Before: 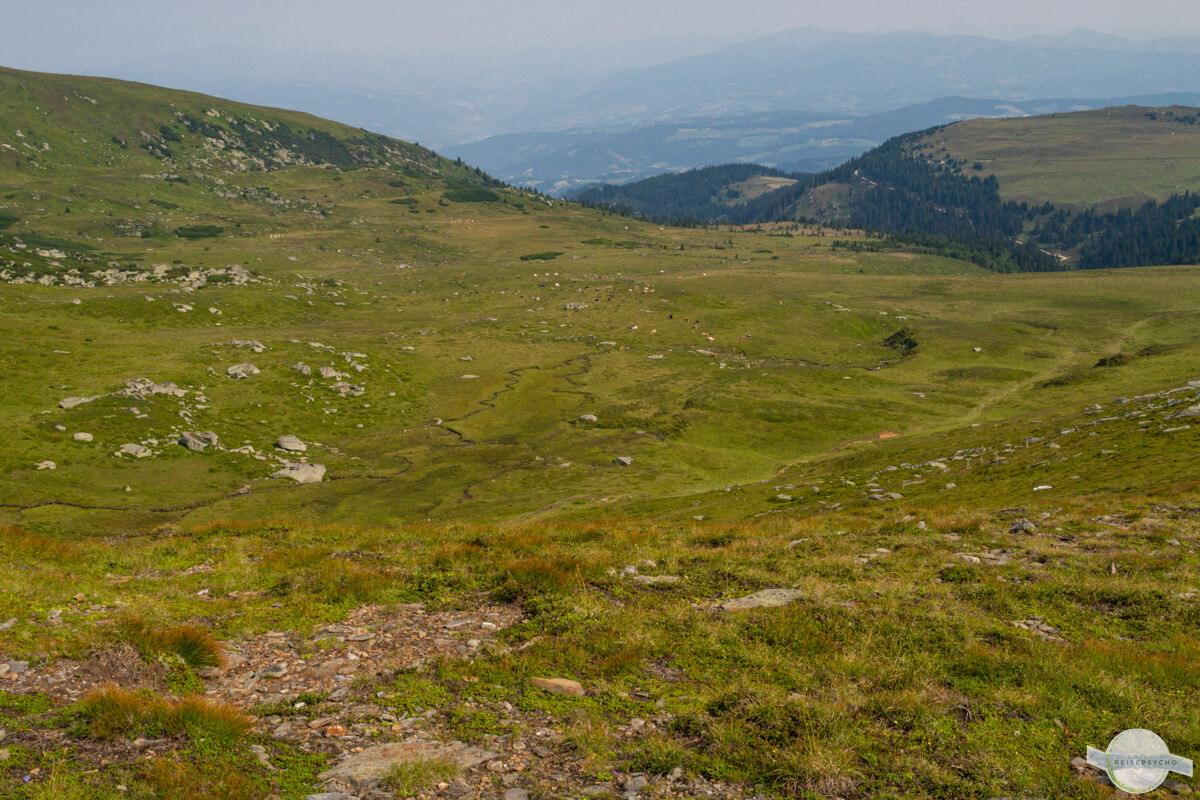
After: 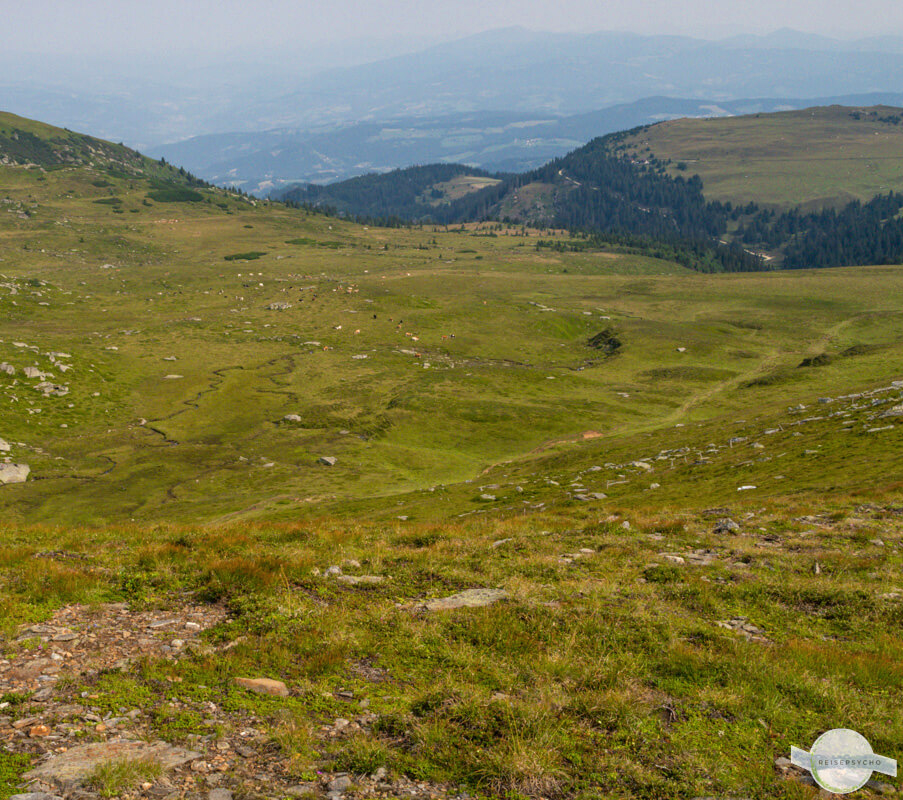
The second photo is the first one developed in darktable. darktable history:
exposure: exposure 0.195 EV, compensate exposure bias true, compensate highlight preservation false
color balance rgb: perceptual saturation grading › global saturation 0.223%
crop and rotate: left 24.734%
